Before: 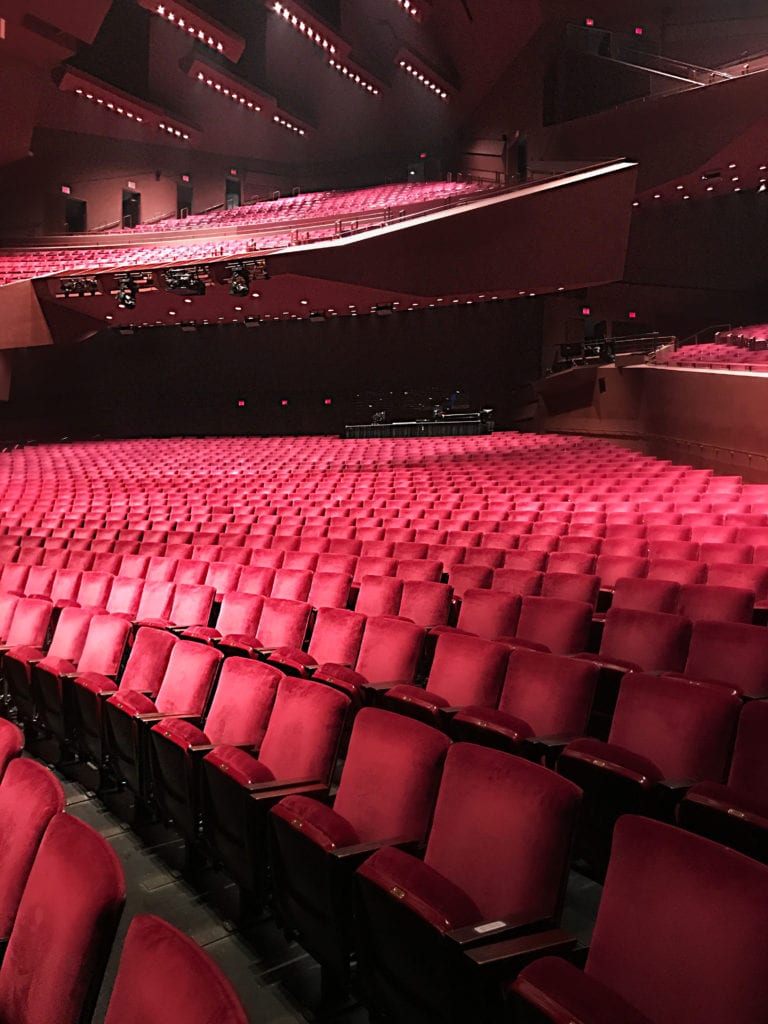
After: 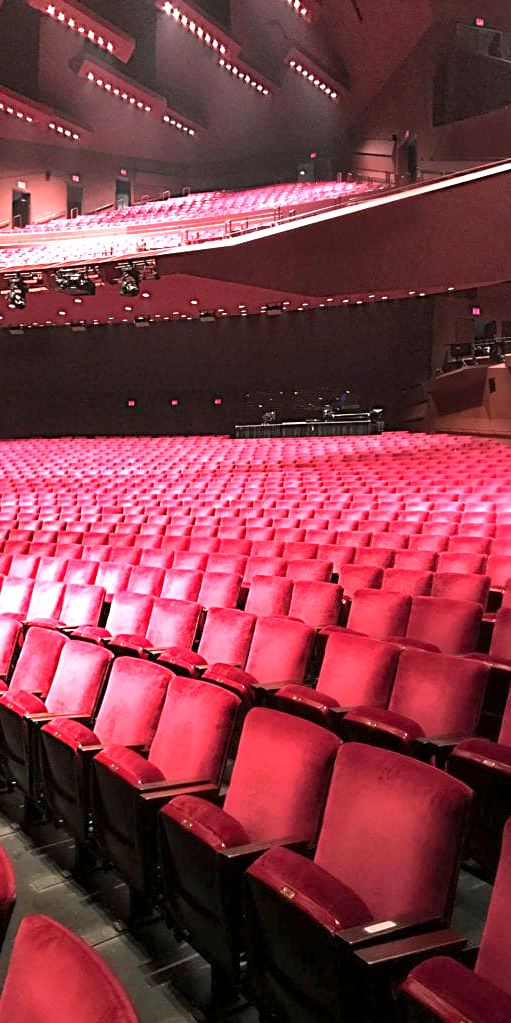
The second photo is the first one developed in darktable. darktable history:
tone equalizer: on, module defaults
shadows and highlights: shadows 37.27, highlights -28.18, soften with gaussian
exposure: black level correction 0.001, exposure 1.398 EV, compensate exposure bias true, compensate highlight preservation false
crop and rotate: left 14.436%, right 18.898%
white balance: emerald 1
